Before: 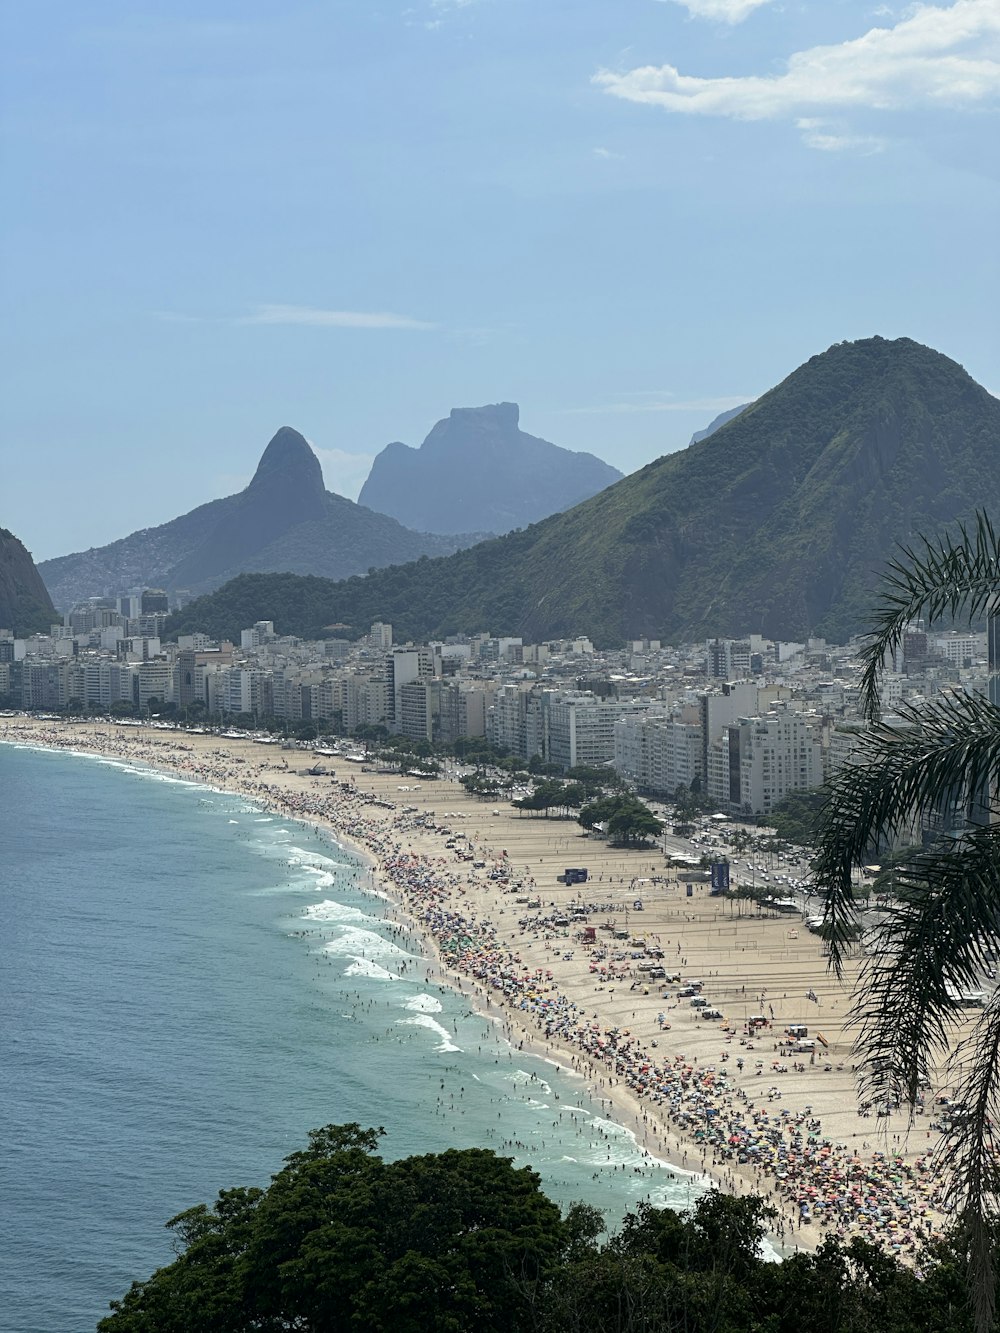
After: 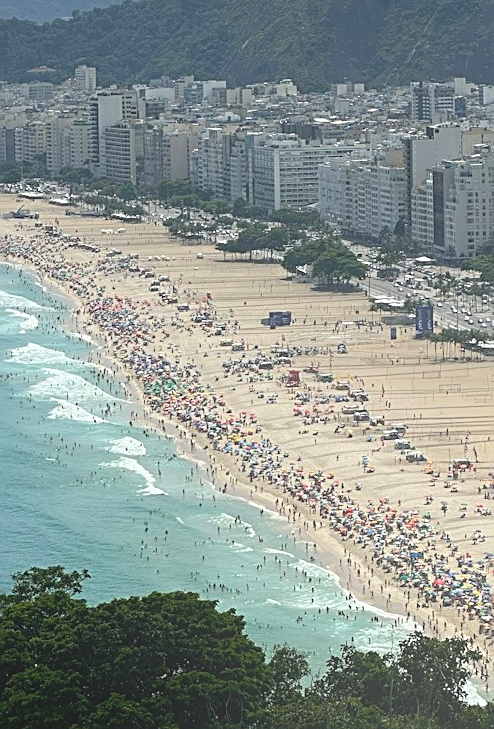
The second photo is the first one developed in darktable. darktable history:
crop: left 29.672%, top 41.786%, right 20.851%, bottom 3.487%
sharpen: on, module defaults
bloom: size 40%
